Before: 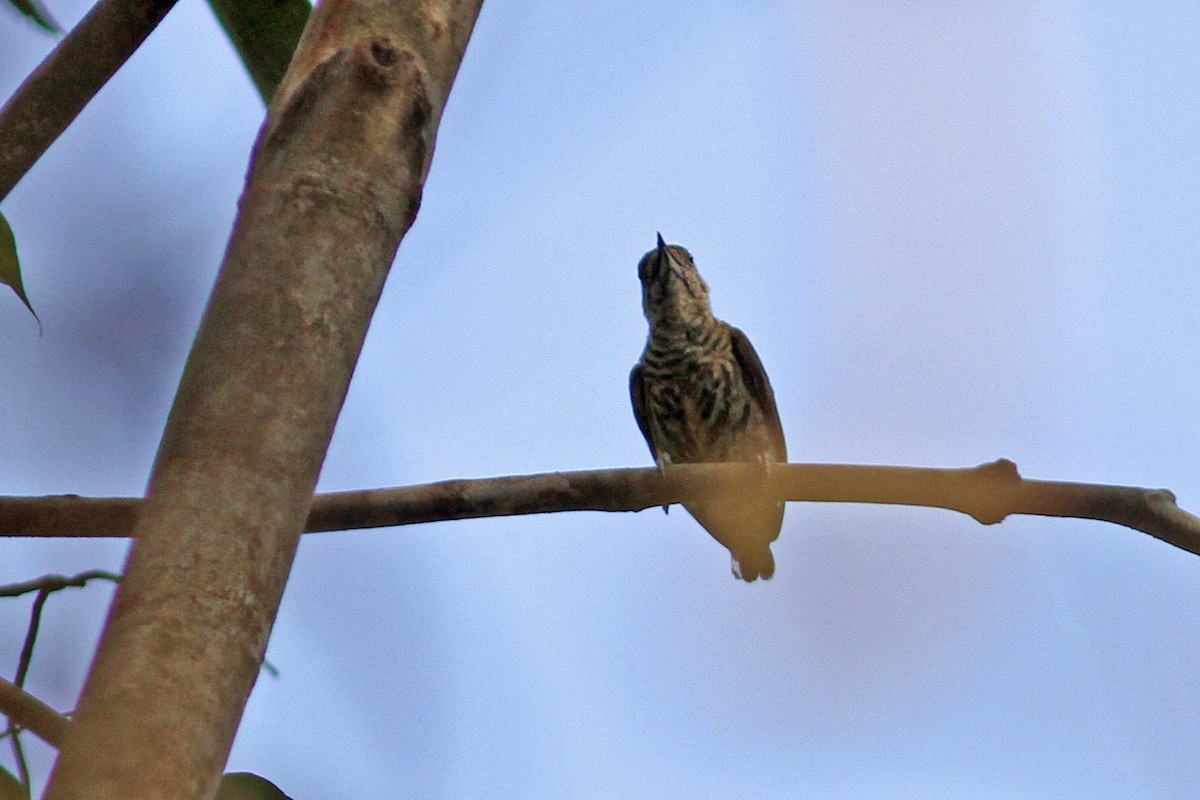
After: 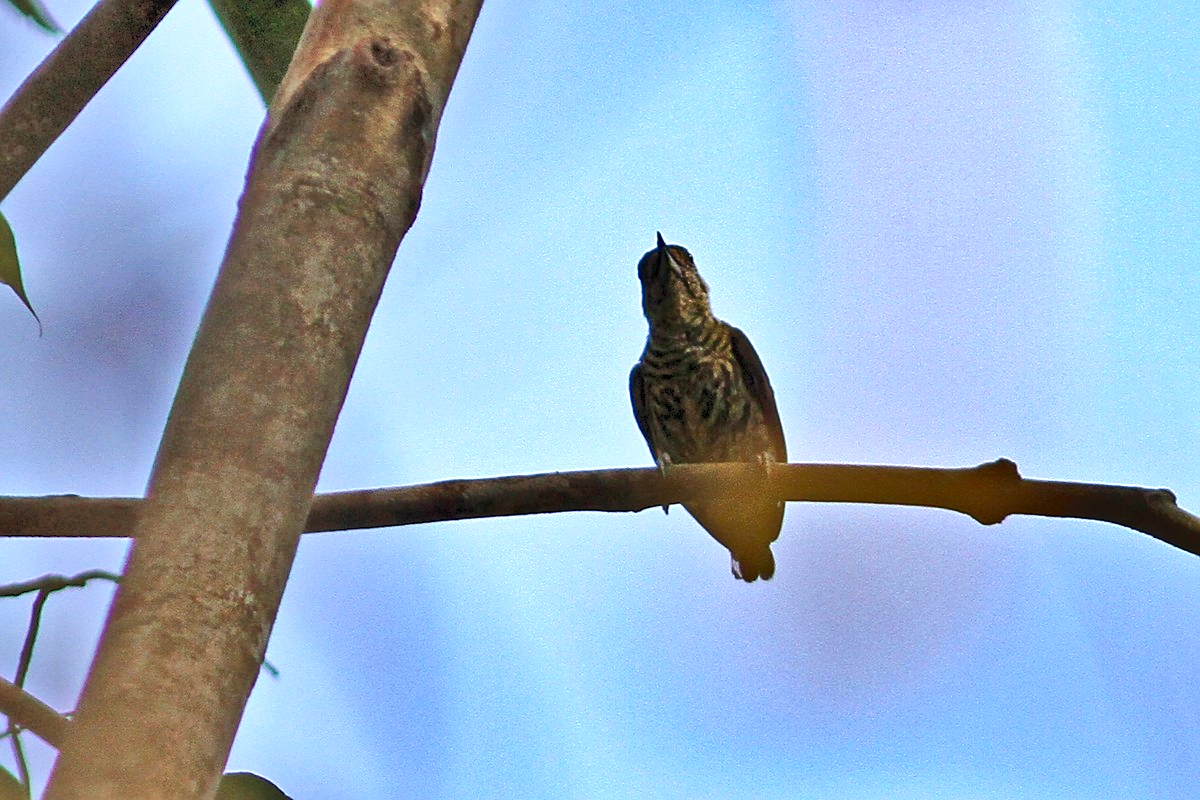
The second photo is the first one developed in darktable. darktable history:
exposure: black level correction 0, exposure 0.698 EV, compensate highlight preservation false
shadows and highlights: white point adjustment -3.72, highlights -63.65, soften with gaussian
sharpen: on, module defaults
contrast brightness saturation: brightness 0.281
